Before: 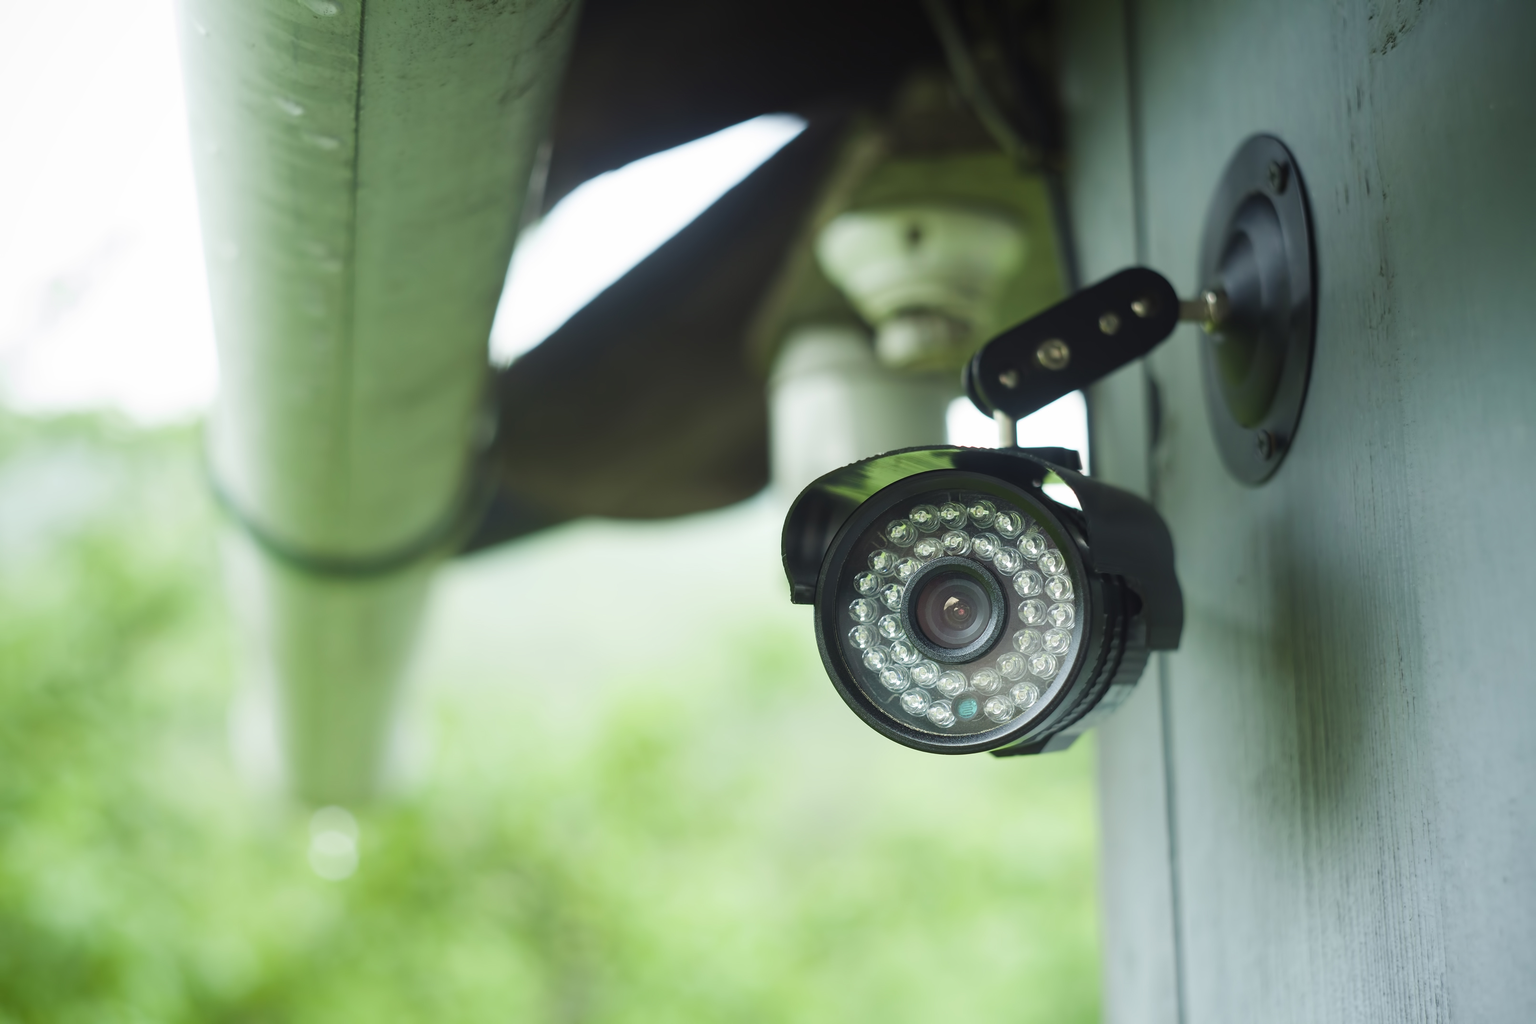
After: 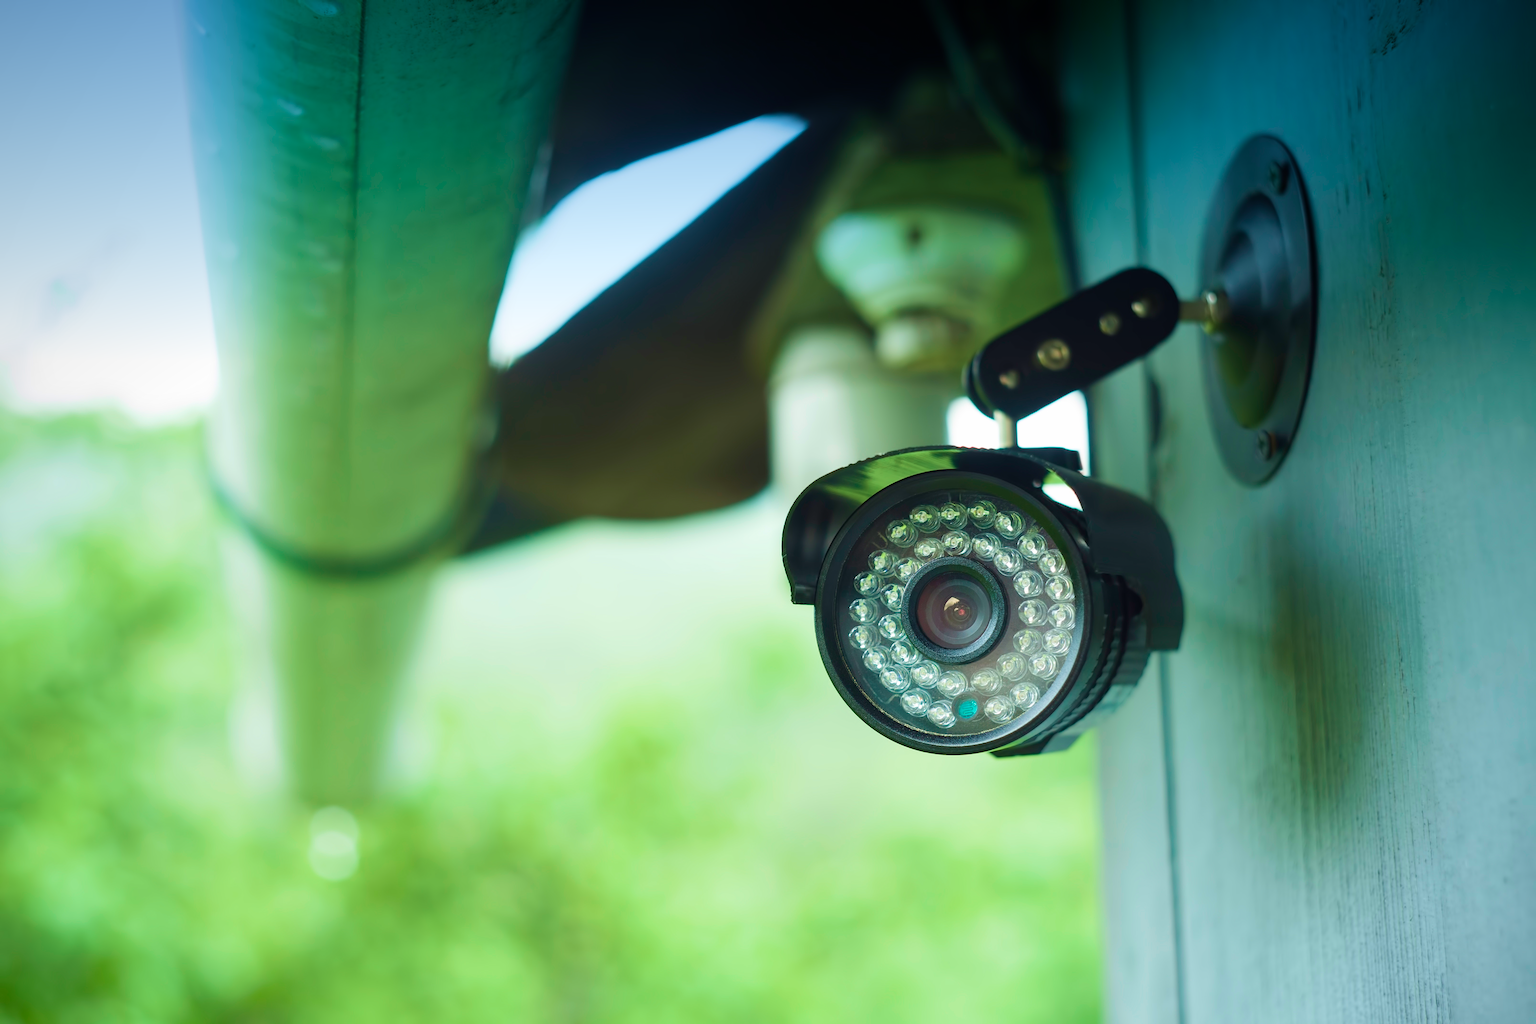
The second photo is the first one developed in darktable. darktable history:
graduated density: density 2.02 EV, hardness 44%, rotation 0.374°, offset 8.21, hue 208.8°, saturation 97%
velvia: strength 56%
vignetting: fall-off start 97.52%, fall-off radius 100%, brightness -0.574, saturation 0, center (-0.027, 0.404), width/height ratio 1.368, unbound false
